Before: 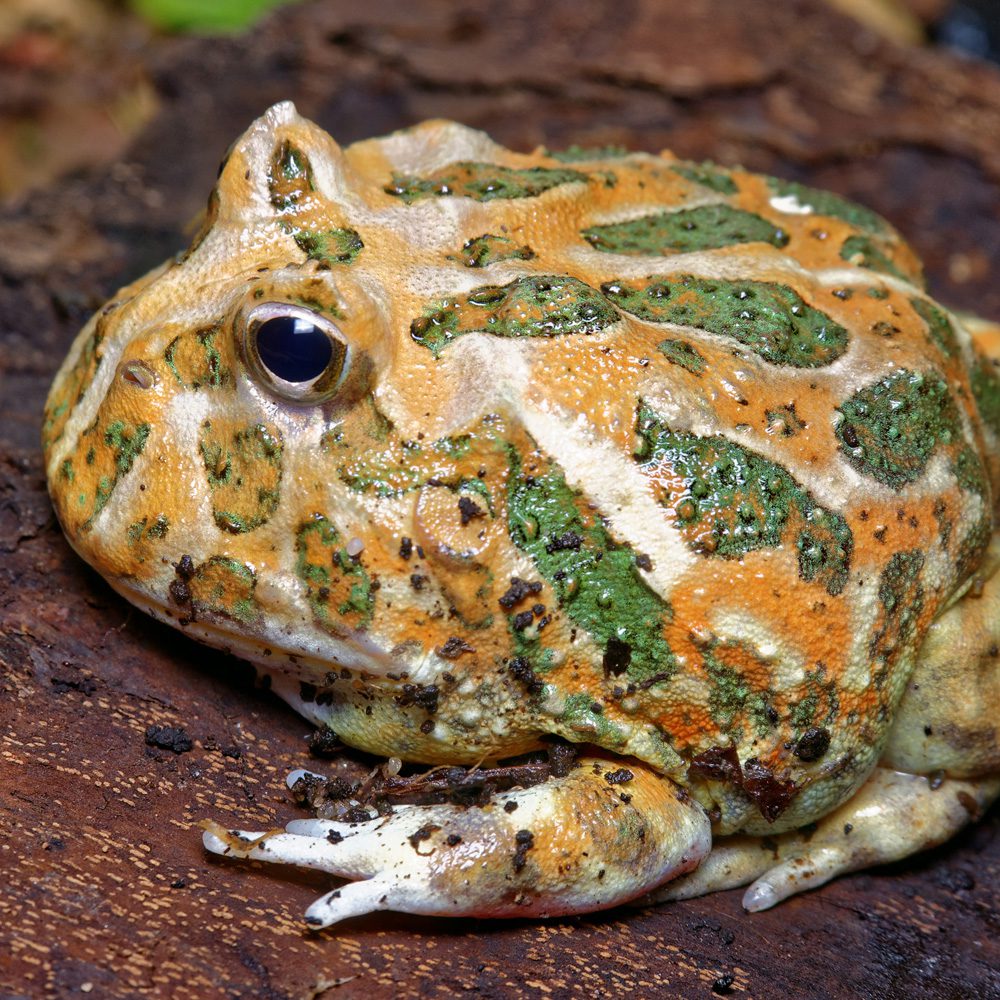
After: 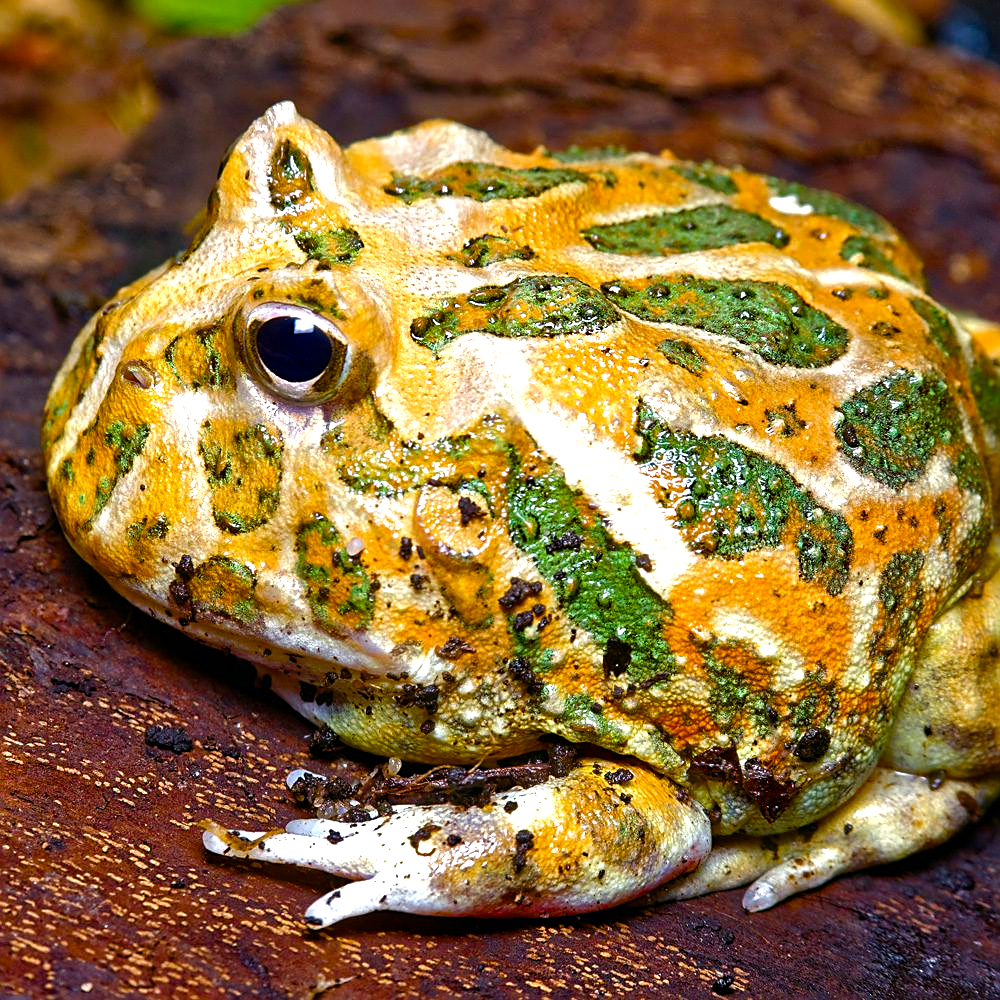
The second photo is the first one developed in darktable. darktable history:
base curve: curves: ch0 [(0, 0) (0.283, 0.295) (1, 1)], preserve colors none
sharpen: on, module defaults
color balance rgb: linear chroma grading › global chroma 14.798%, perceptual saturation grading › global saturation 20%, perceptual saturation grading › highlights -25.218%, perceptual saturation grading › shadows 49.4%, perceptual brilliance grading › global brilliance 21.095%, perceptual brilliance grading › shadows -34.431%, global vibrance 20%
